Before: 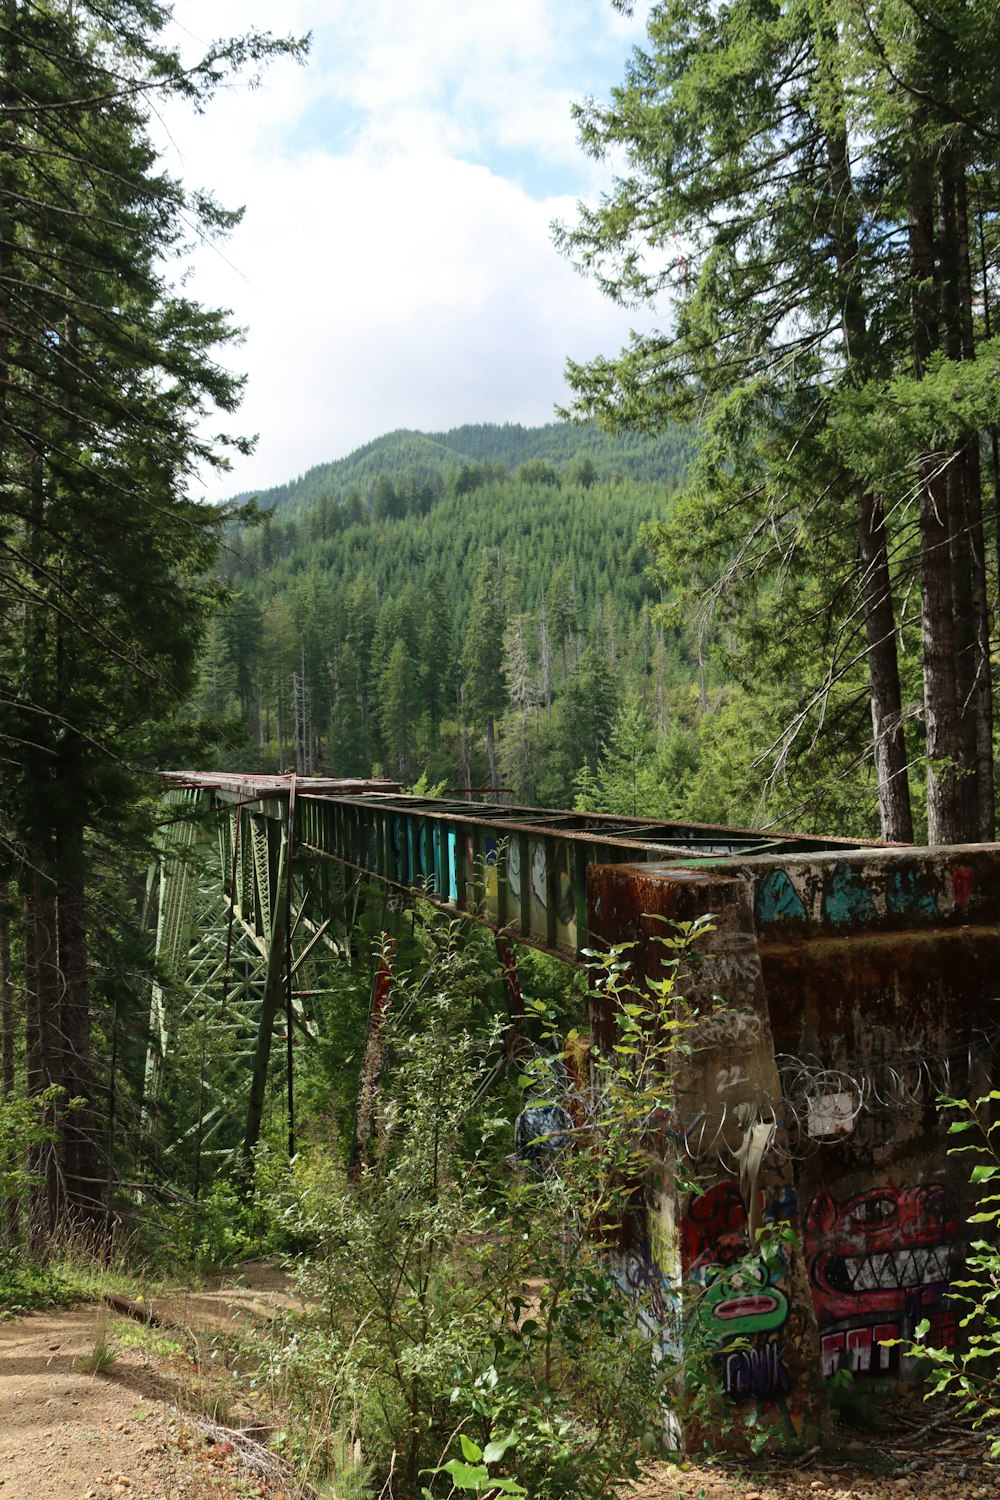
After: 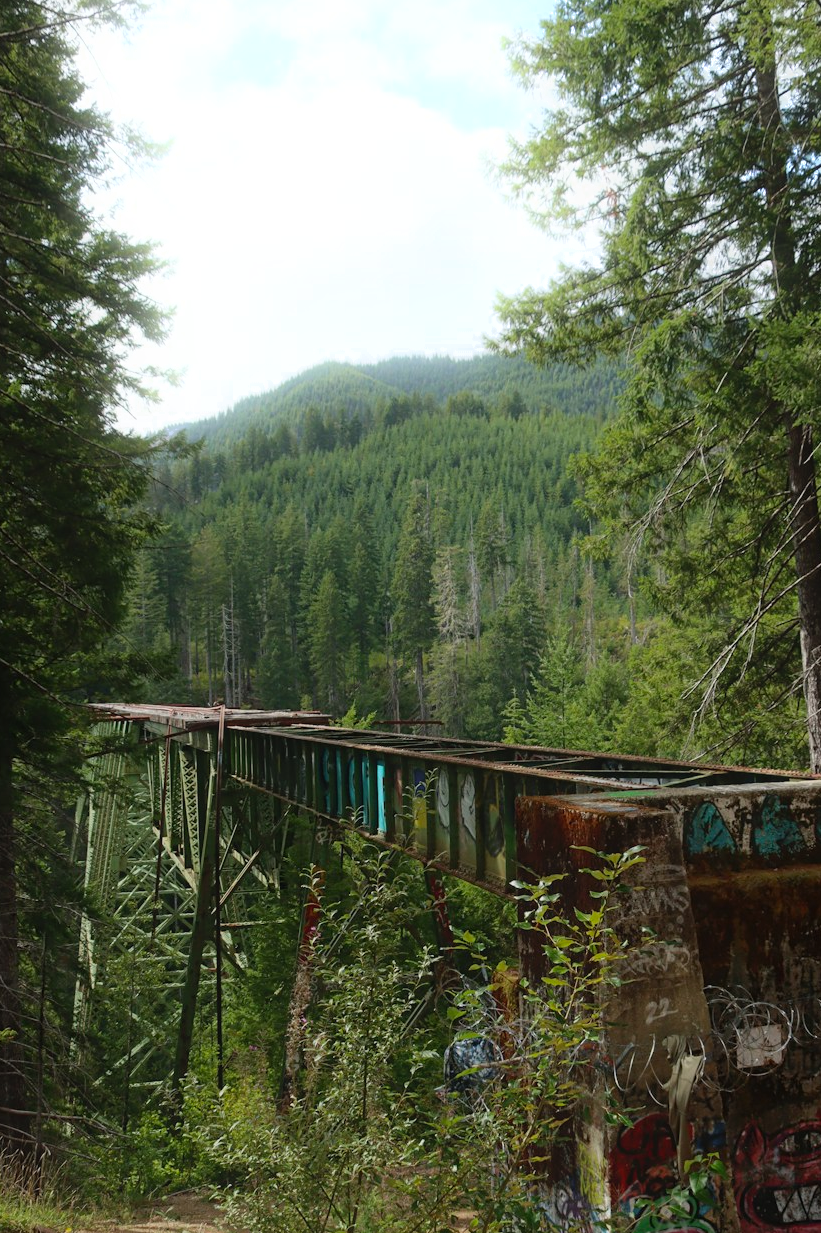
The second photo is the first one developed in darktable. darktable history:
contrast equalizer: y [[0.439, 0.44, 0.442, 0.457, 0.493, 0.498], [0.5 ×6], [0.5 ×6], [0 ×6], [0 ×6]], mix 0.59
color zones: curves: ch0 [(0.203, 0.433) (0.607, 0.517) (0.697, 0.696) (0.705, 0.897)]
rotate and perspective: automatic cropping original format, crop left 0, crop top 0
crop and rotate: left 7.196%, top 4.574%, right 10.605%, bottom 13.178%
bloom: size 5%, threshold 95%, strength 15%
